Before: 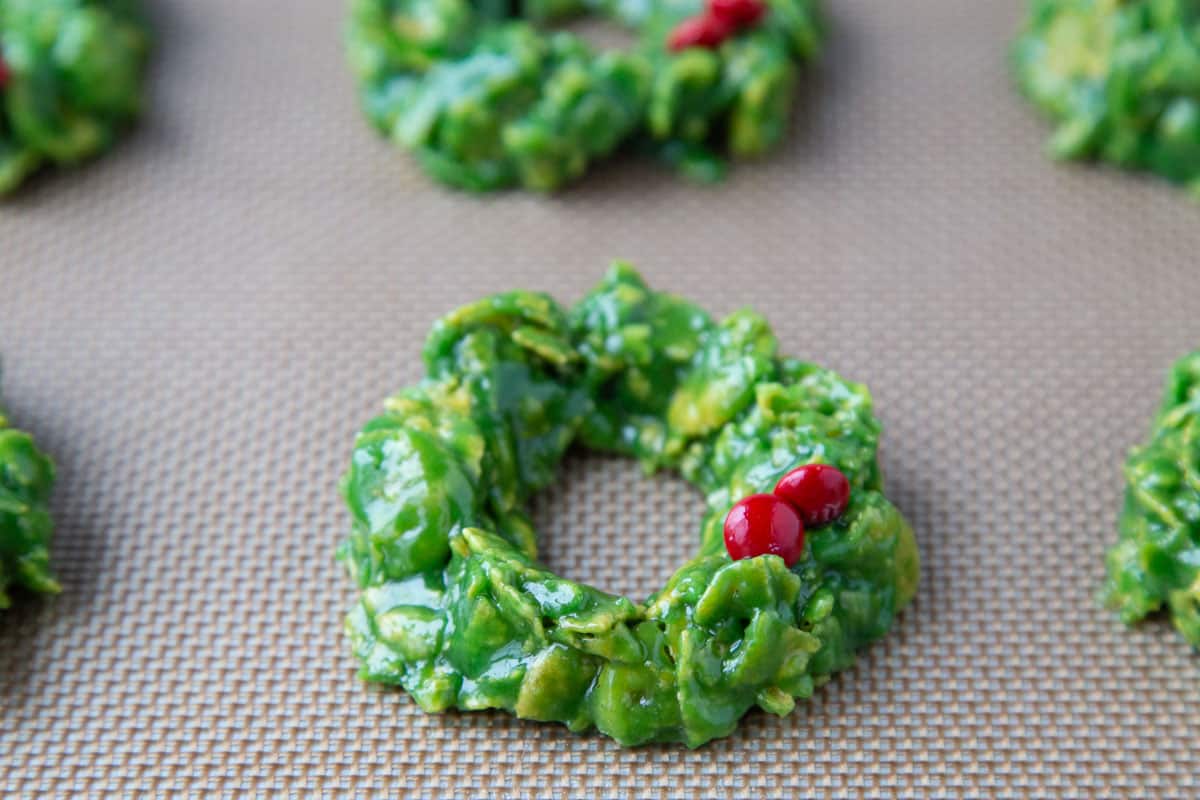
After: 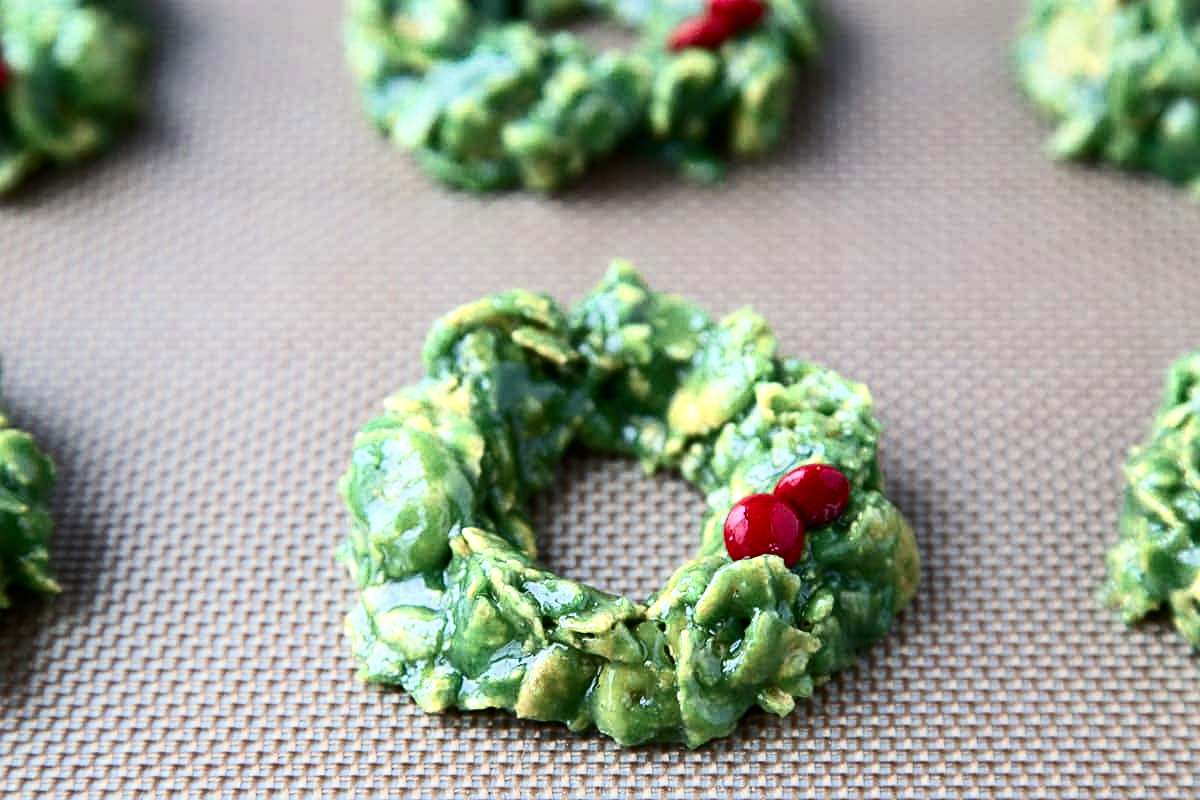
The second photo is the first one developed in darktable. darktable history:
sharpen: on, module defaults
contrast brightness saturation: contrast 0.292
color zones: curves: ch0 [(0, 0.473) (0.001, 0.473) (0.226, 0.548) (0.4, 0.589) (0.525, 0.54) (0.728, 0.403) (0.999, 0.473) (1, 0.473)]; ch1 [(0, 0.619) (0.001, 0.619) (0.234, 0.388) (0.4, 0.372) (0.528, 0.422) (0.732, 0.53) (0.999, 0.619) (1, 0.619)]; ch2 [(0, 0.547) (0.001, 0.547) (0.226, 0.45) (0.4, 0.525) (0.525, 0.585) (0.8, 0.511) (0.999, 0.547) (1, 0.547)]
